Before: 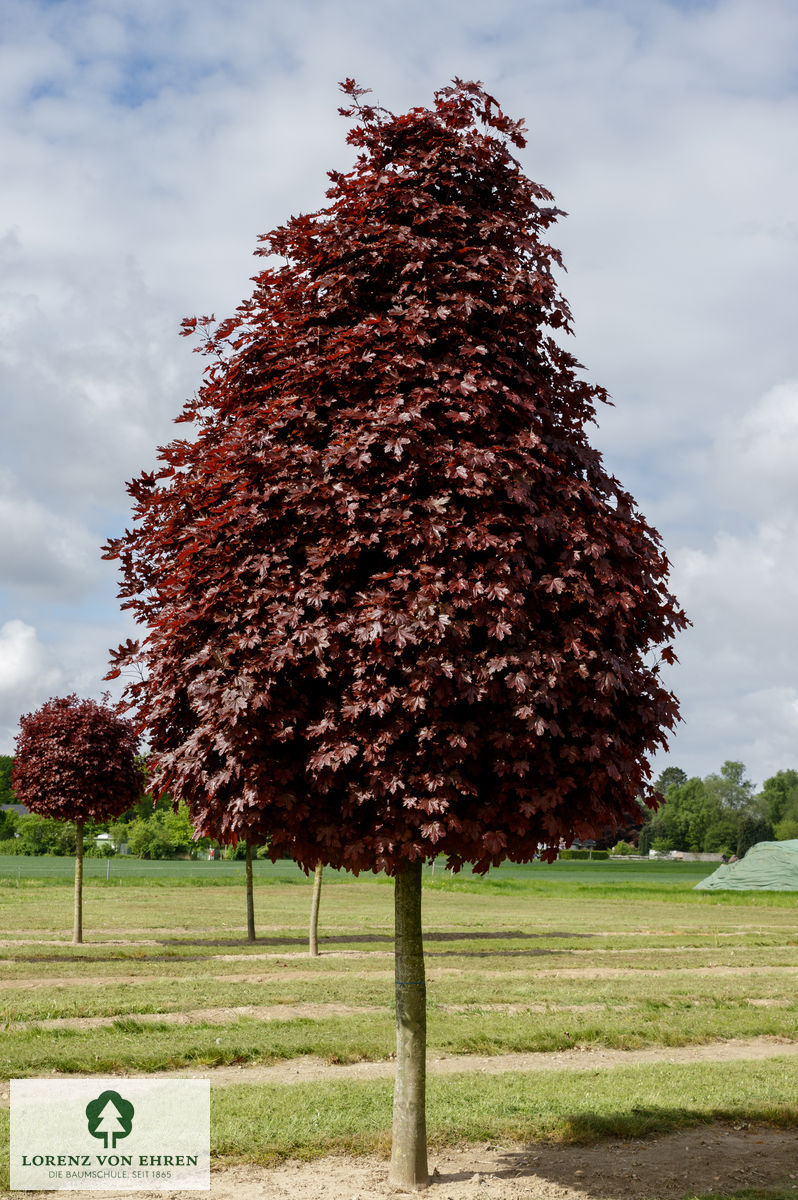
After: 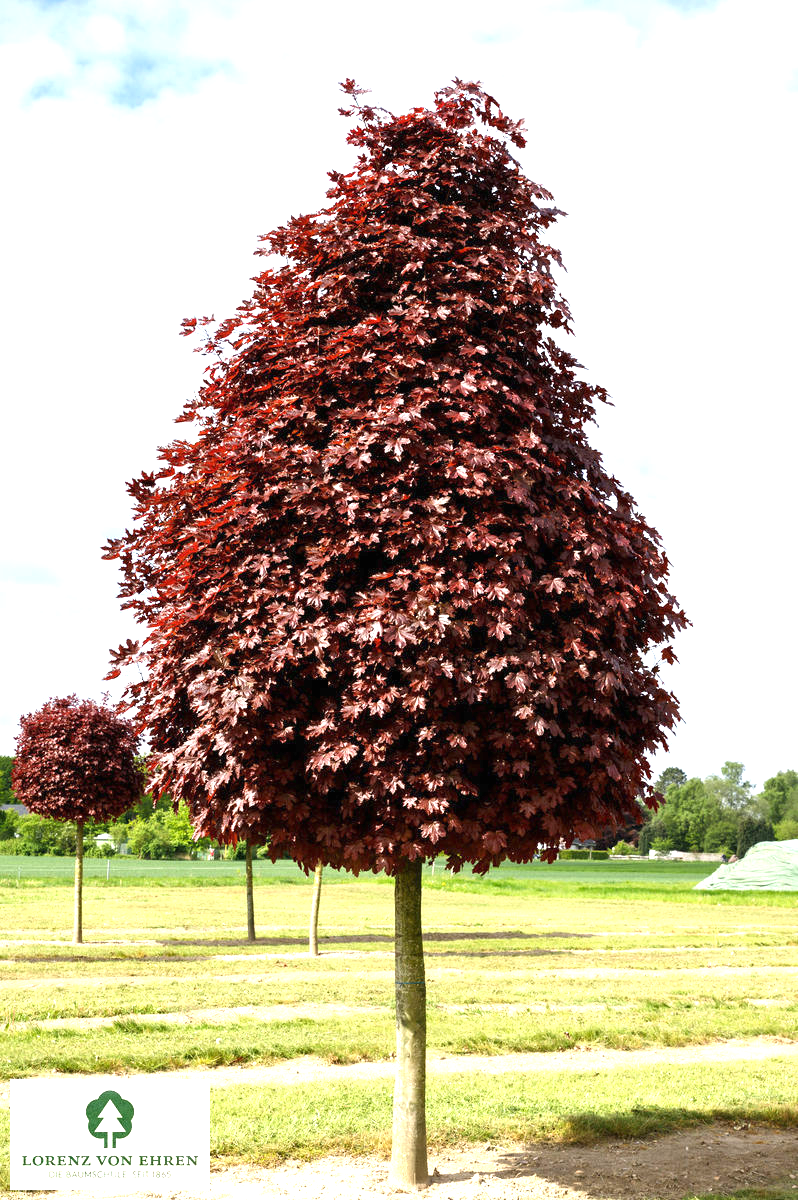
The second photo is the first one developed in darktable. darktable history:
tone equalizer: on, module defaults
exposure: black level correction 0, exposure 1.35 EV, compensate exposure bias true, compensate highlight preservation false
